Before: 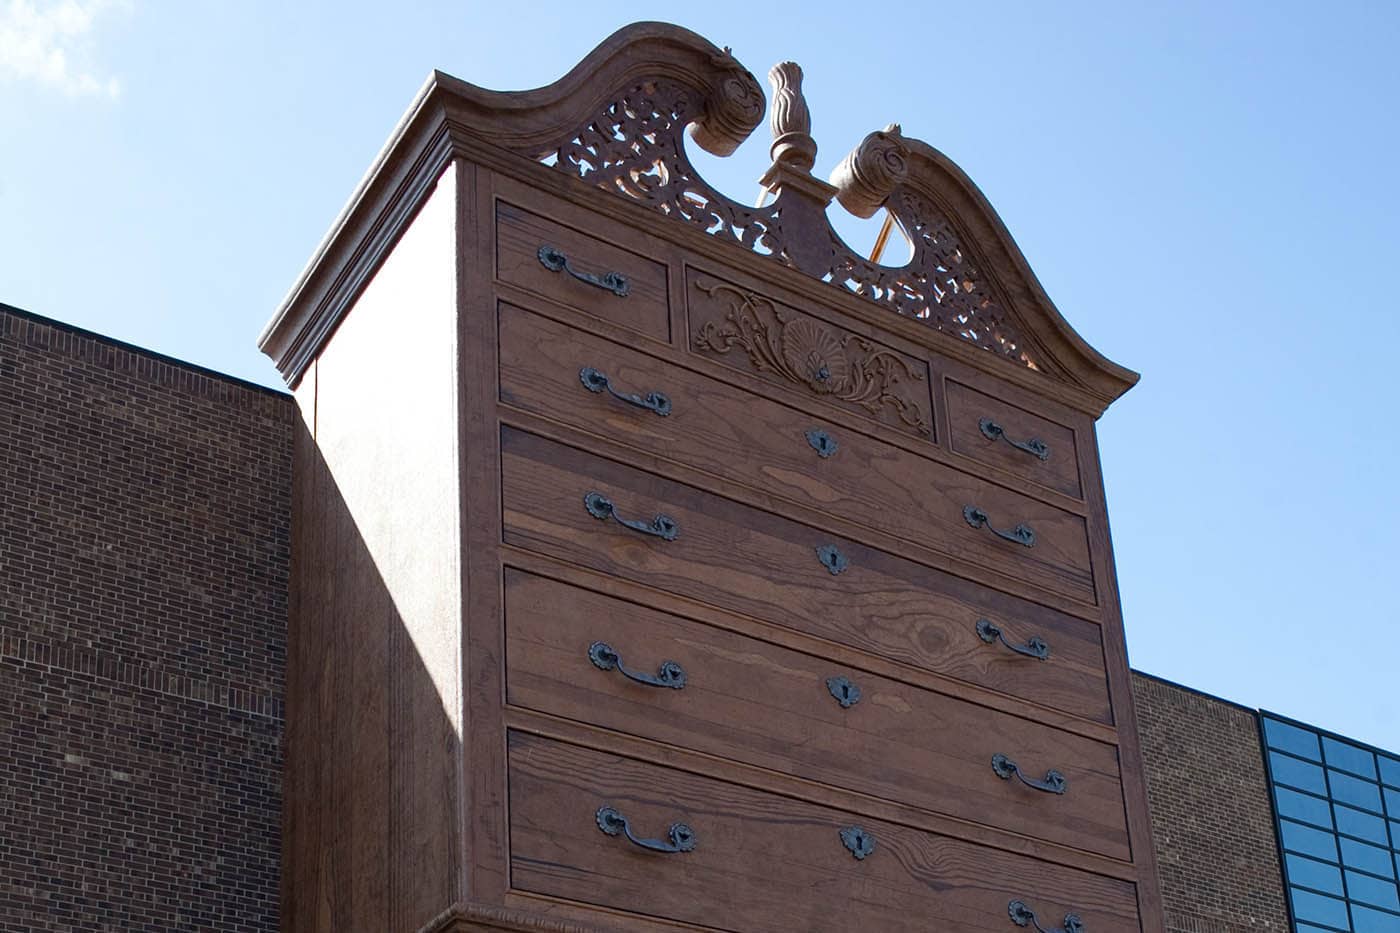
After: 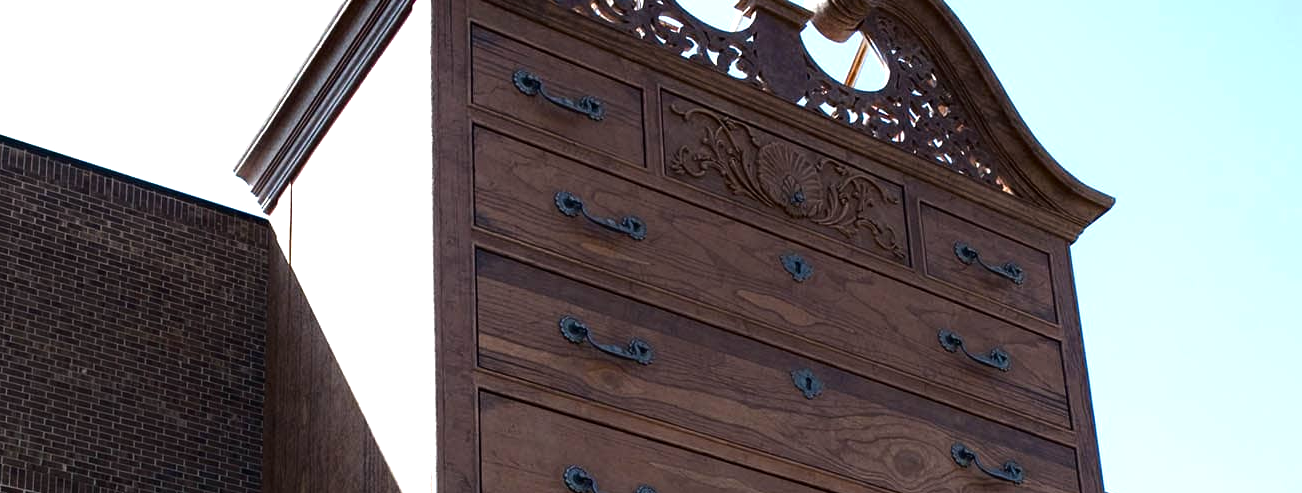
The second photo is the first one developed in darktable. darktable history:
contrast brightness saturation: brightness -0.087
tone equalizer: -8 EV -0.724 EV, -7 EV -0.718 EV, -6 EV -0.564 EV, -5 EV -0.4 EV, -3 EV 0.371 EV, -2 EV 0.6 EV, -1 EV 0.701 EV, +0 EV 0.77 EV, mask exposure compensation -0.511 EV
crop: left 1.829%, top 18.968%, right 5.133%, bottom 28.155%
